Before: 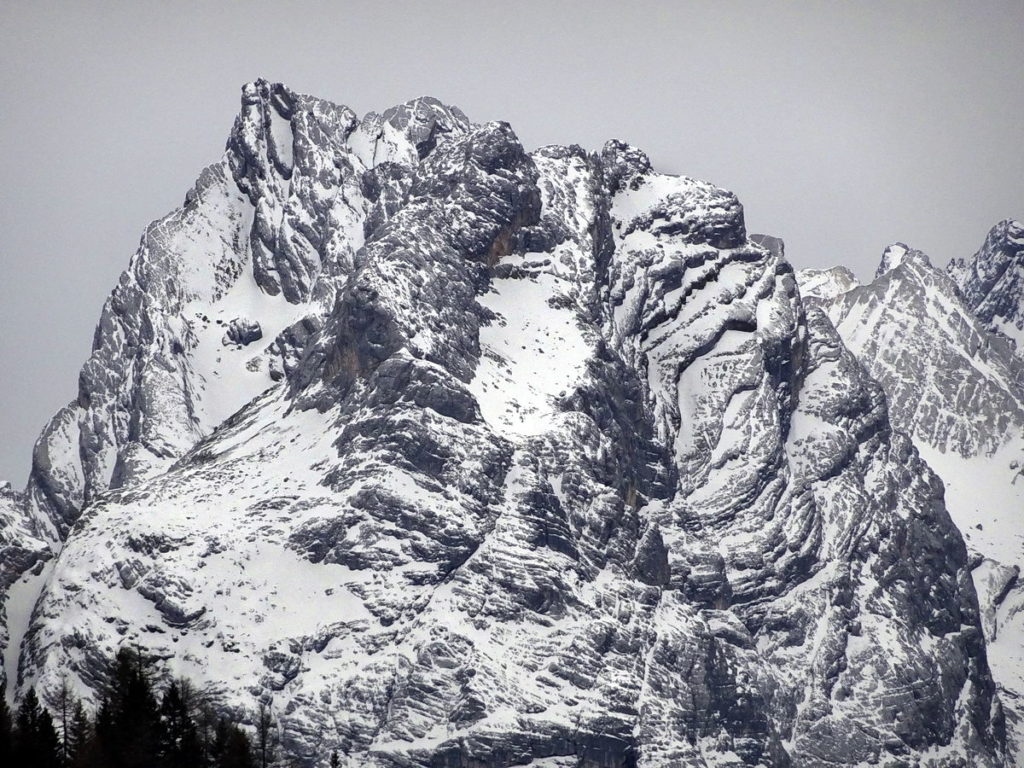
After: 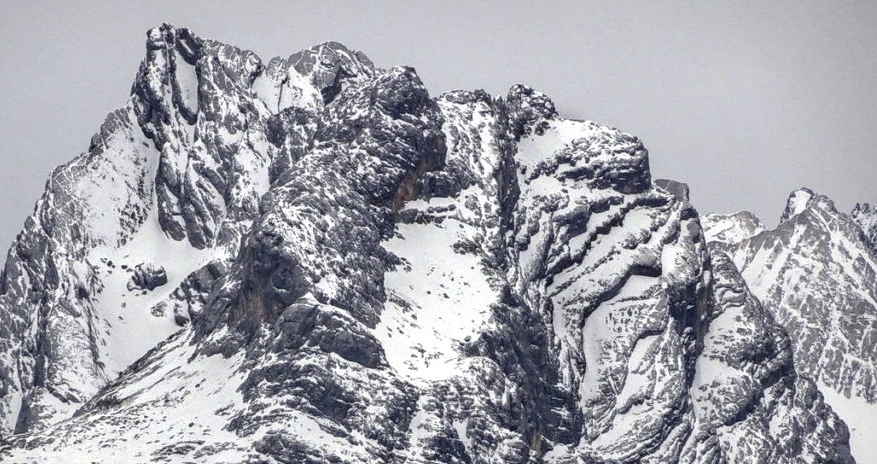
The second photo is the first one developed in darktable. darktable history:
crop and rotate: left 9.345%, top 7.22%, right 4.982%, bottom 32.331%
local contrast: detail 130%
